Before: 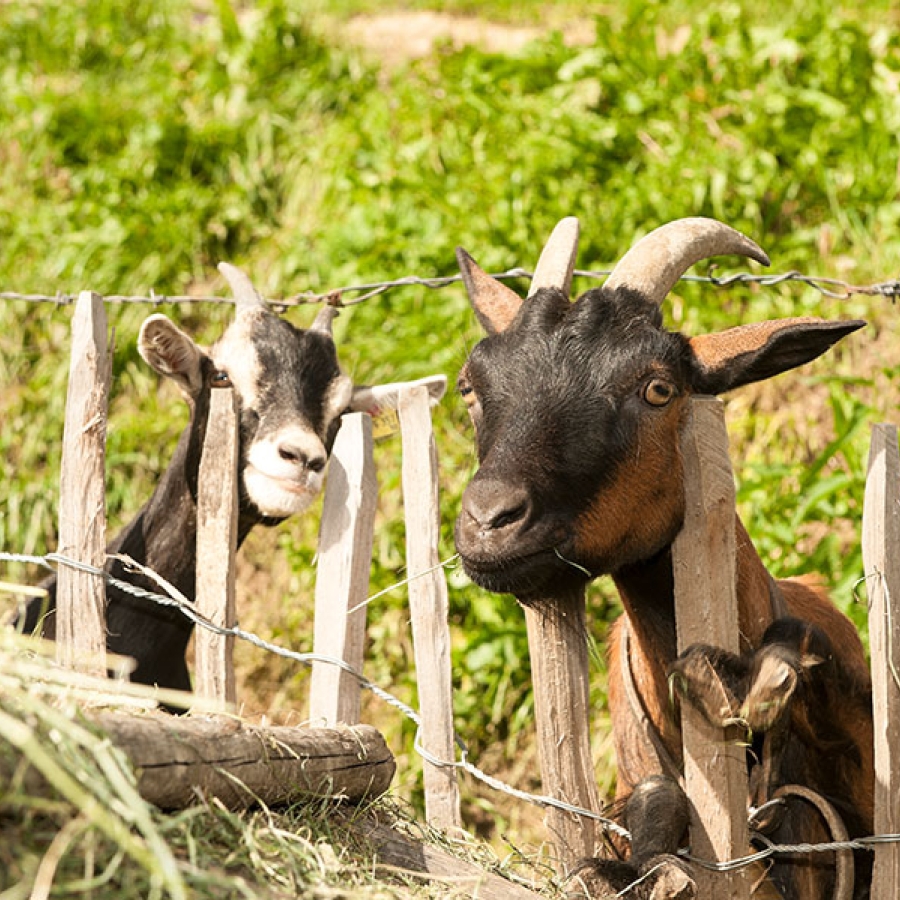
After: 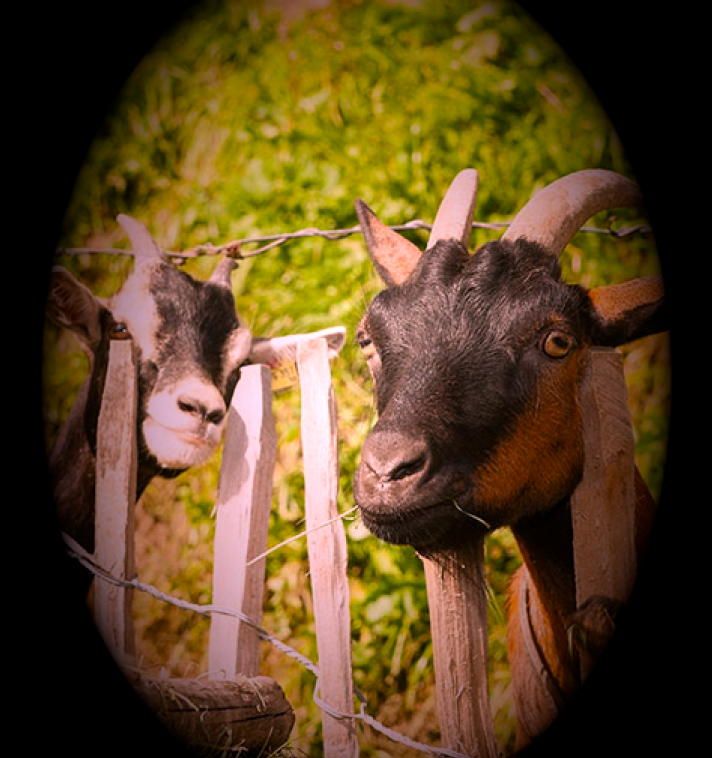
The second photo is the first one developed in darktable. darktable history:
vignetting: fall-off start 15.9%, fall-off radius 100%, brightness -1, saturation 0.5, width/height ratio 0.719
crop: left 11.225%, top 5.381%, right 9.565%, bottom 10.314%
white balance: red 1.188, blue 1.11
